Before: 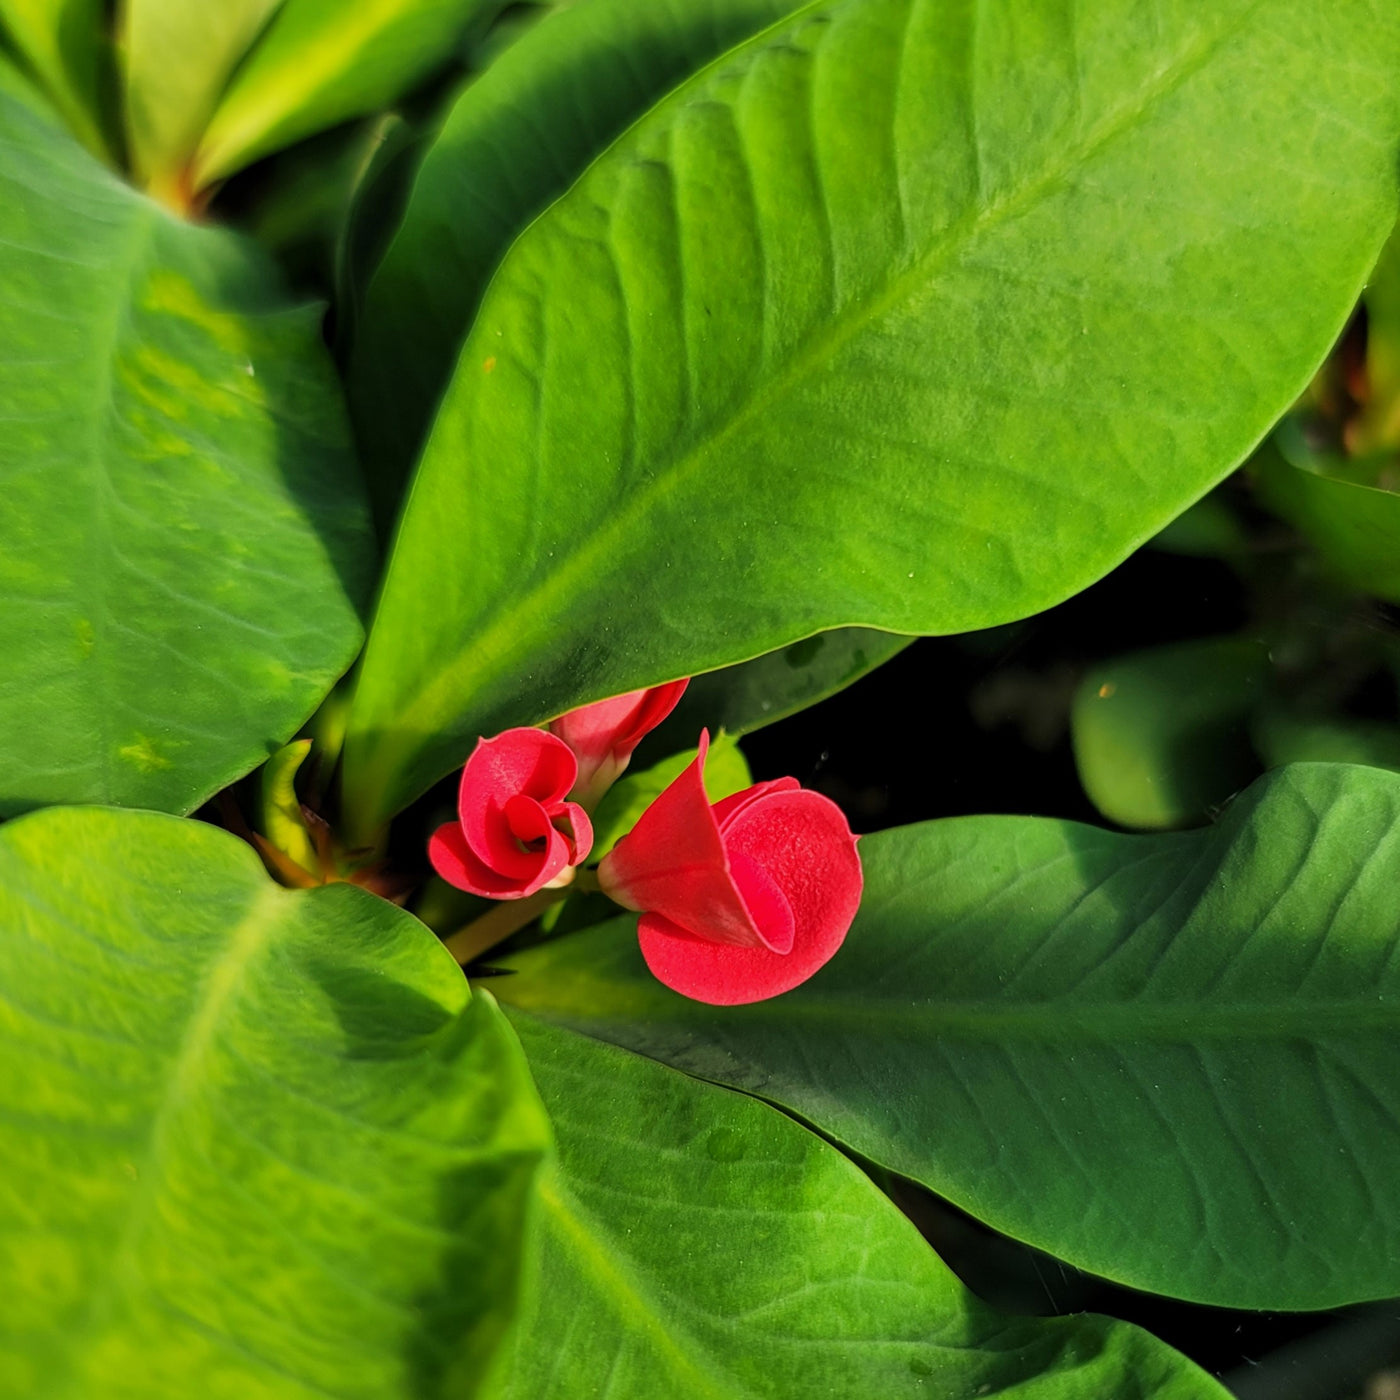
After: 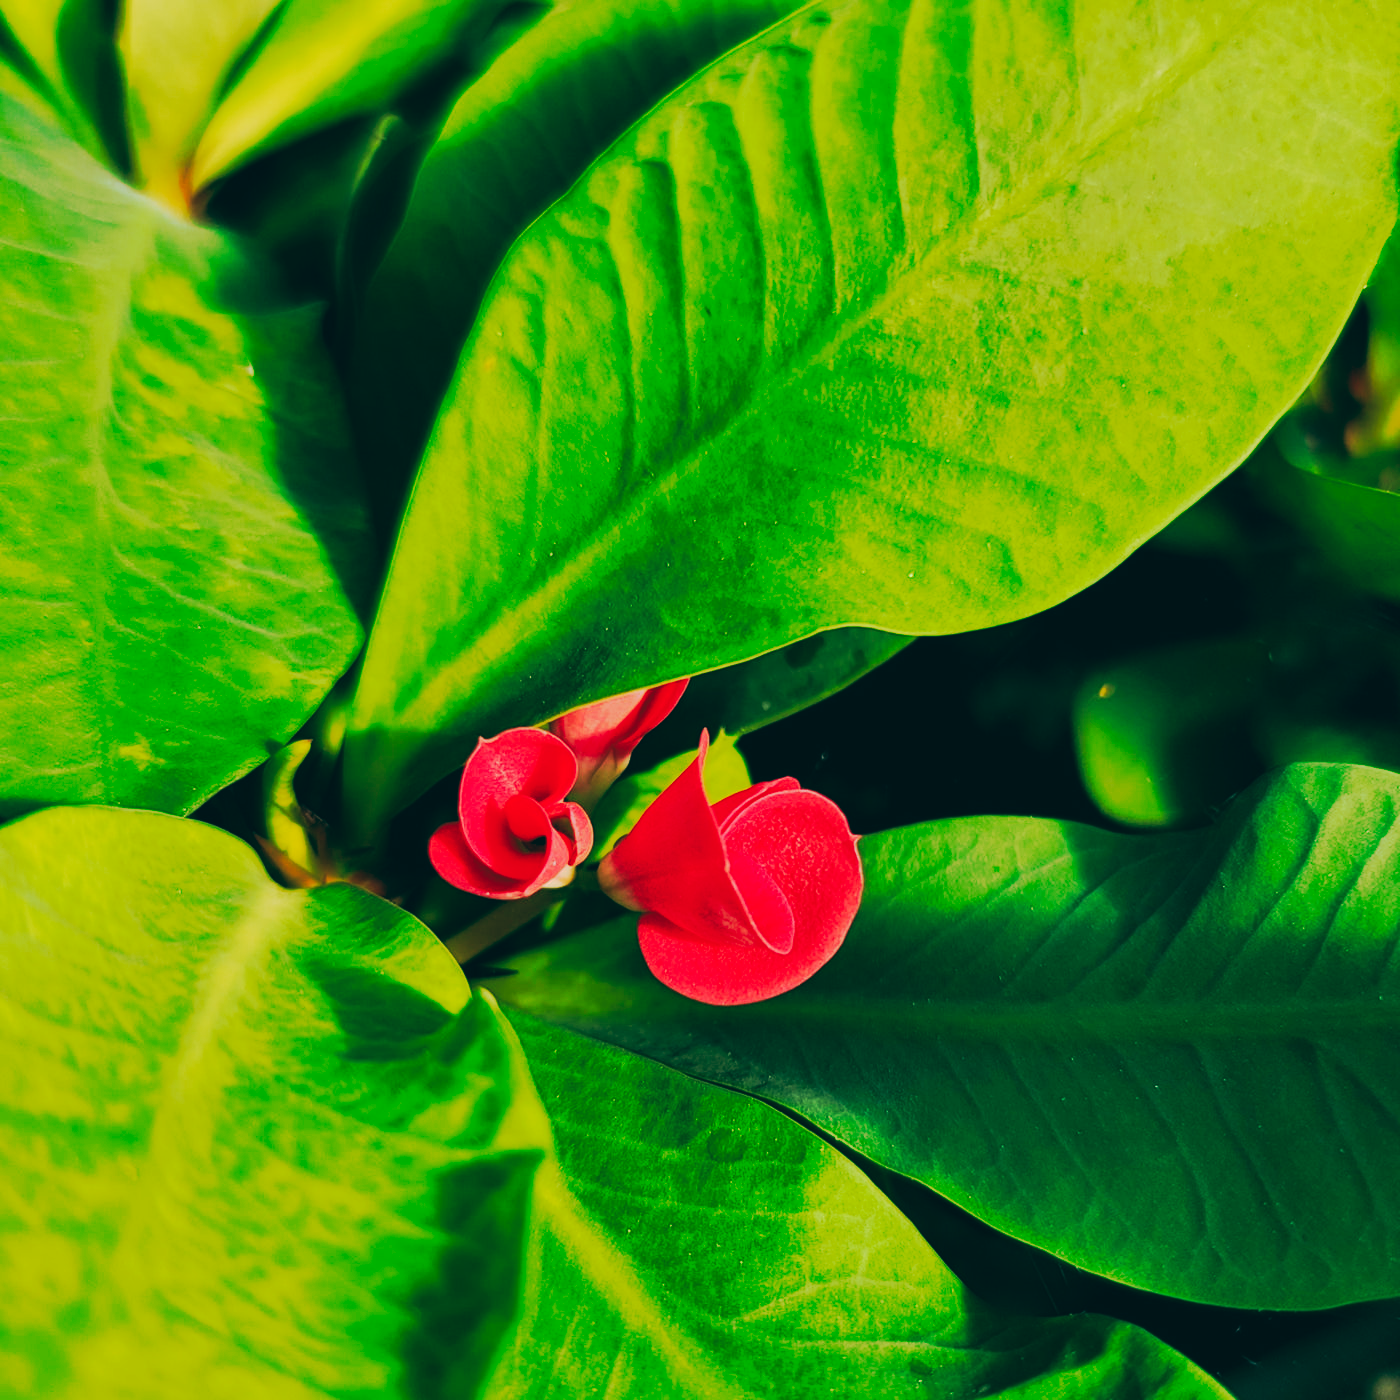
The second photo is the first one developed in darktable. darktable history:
color balance: lift [1.005, 0.99, 1.007, 1.01], gamma [1, 0.979, 1.011, 1.021], gain [0.923, 1.098, 1.025, 0.902], input saturation 90.45%, contrast 7.73%, output saturation 105.91%
tone curve: curves: ch0 [(0, 0) (0.003, 0.015) (0.011, 0.019) (0.025, 0.025) (0.044, 0.039) (0.069, 0.053) (0.1, 0.076) (0.136, 0.107) (0.177, 0.143) (0.224, 0.19) (0.277, 0.253) (0.335, 0.32) (0.399, 0.412) (0.468, 0.524) (0.543, 0.668) (0.623, 0.717) (0.709, 0.769) (0.801, 0.82) (0.898, 0.865) (1, 1)], preserve colors none
